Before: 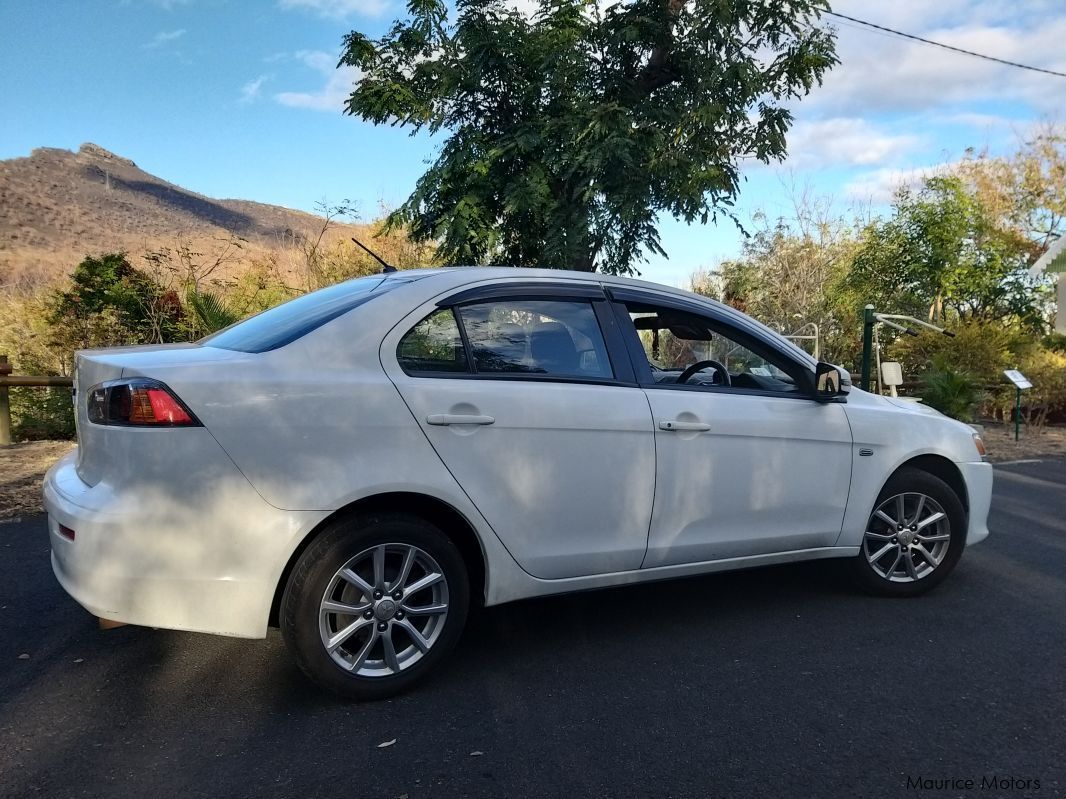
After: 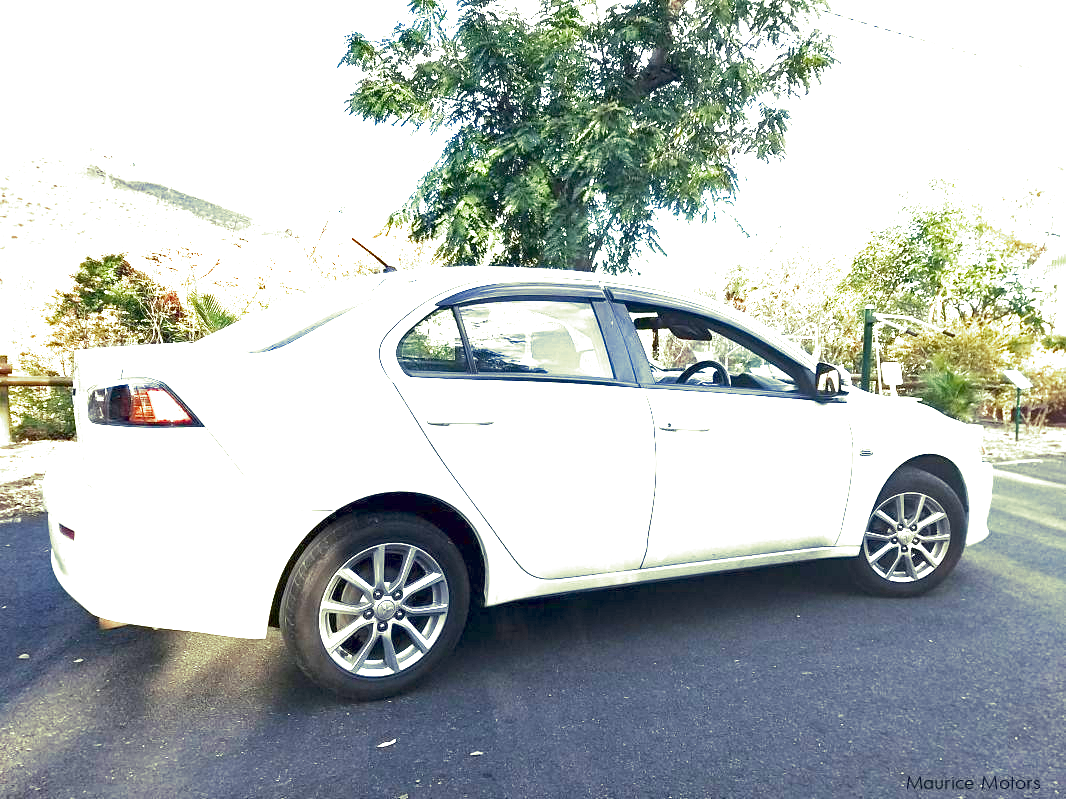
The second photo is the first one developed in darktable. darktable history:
exposure: exposure 3 EV, compensate highlight preservation false
split-toning: shadows › hue 290.82°, shadows › saturation 0.34, highlights › saturation 0.38, balance 0, compress 50%
